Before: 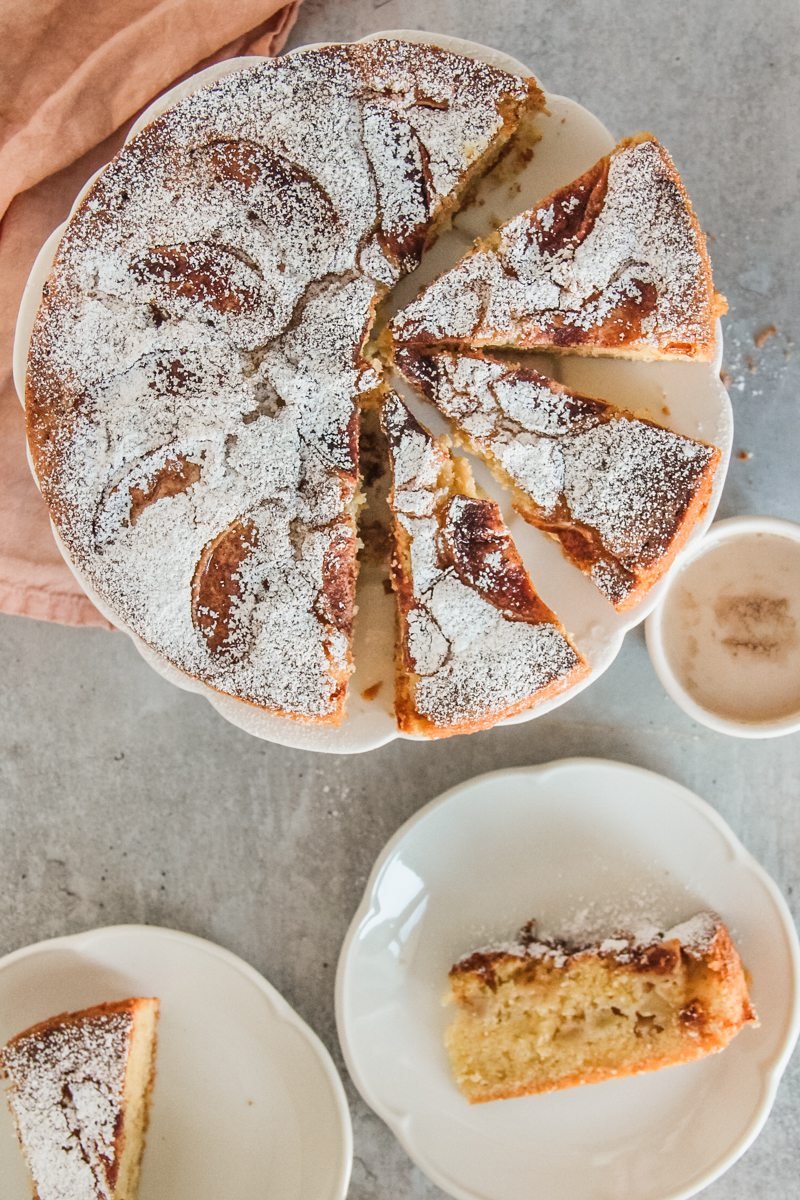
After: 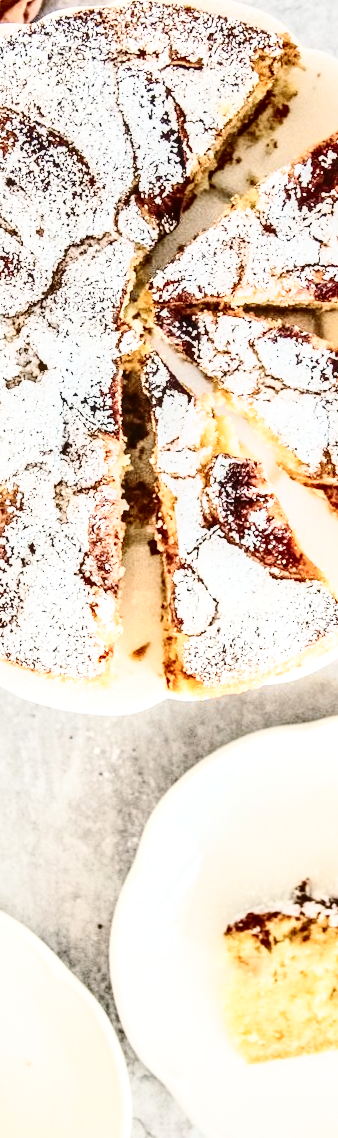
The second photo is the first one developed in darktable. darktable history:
crop: left 28.583%, right 29.231%
local contrast: detail 130%
exposure: exposure 0.078 EV, compensate highlight preservation false
rotate and perspective: rotation -1.32°, lens shift (horizontal) -0.031, crop left 0.015, crop right 0.985, crop top 0.047, crop bottom 0.982
contrast brightness saturation: contrast 0.5, saturation -0.1
base curve: curves: ch0 [(0, 0) (0.028, 0.03) (0.121, 0.232) (0.46, 0.748) (0.859, 0.968) (1, 1)], preserve colors none
color calibration: illuminant same as pipeline (D50), x 0.346, y 0.359, temperature 5002.42 K
